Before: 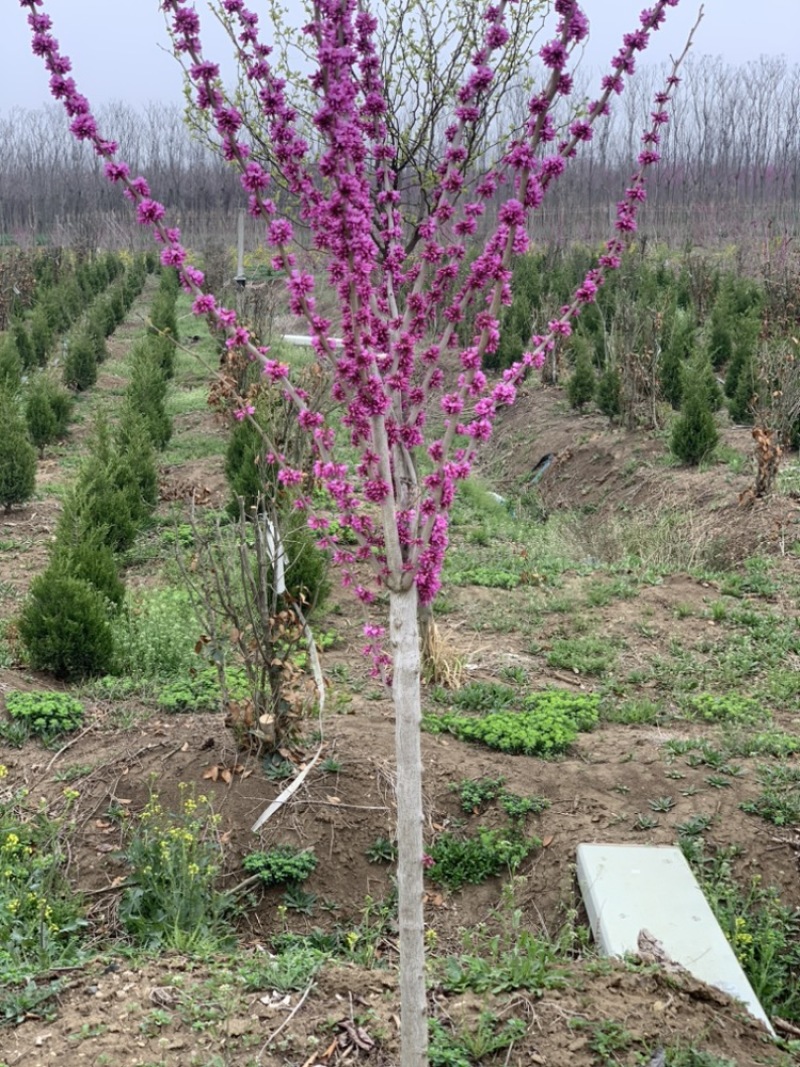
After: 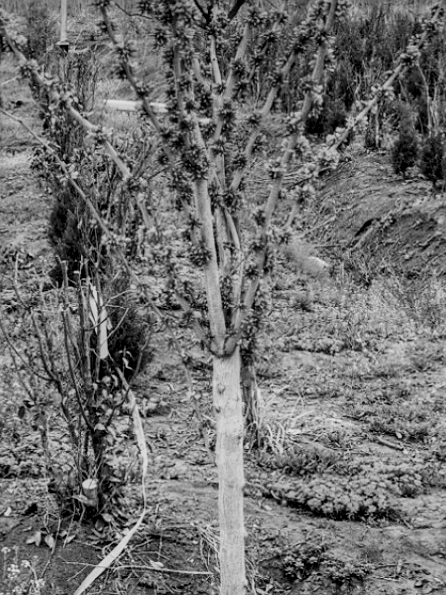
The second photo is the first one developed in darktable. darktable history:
local contrast: detail 130%
monochrome: a 26.22, b 42.67, size 0.8
crop and rotate: left 22.13%, top 22.054%, right 22.026%, bottom 22.102%
sharpen: radius 1
sigmoid: contrast 1.8, skew -0.2, preserve hue 0%, red attenuation 0.1, red rotation 0.035, green attenuation 0.1, green rotation -0.017, blue attenuation 0.15, blue rotation -0.052, base primaries Rec2020
